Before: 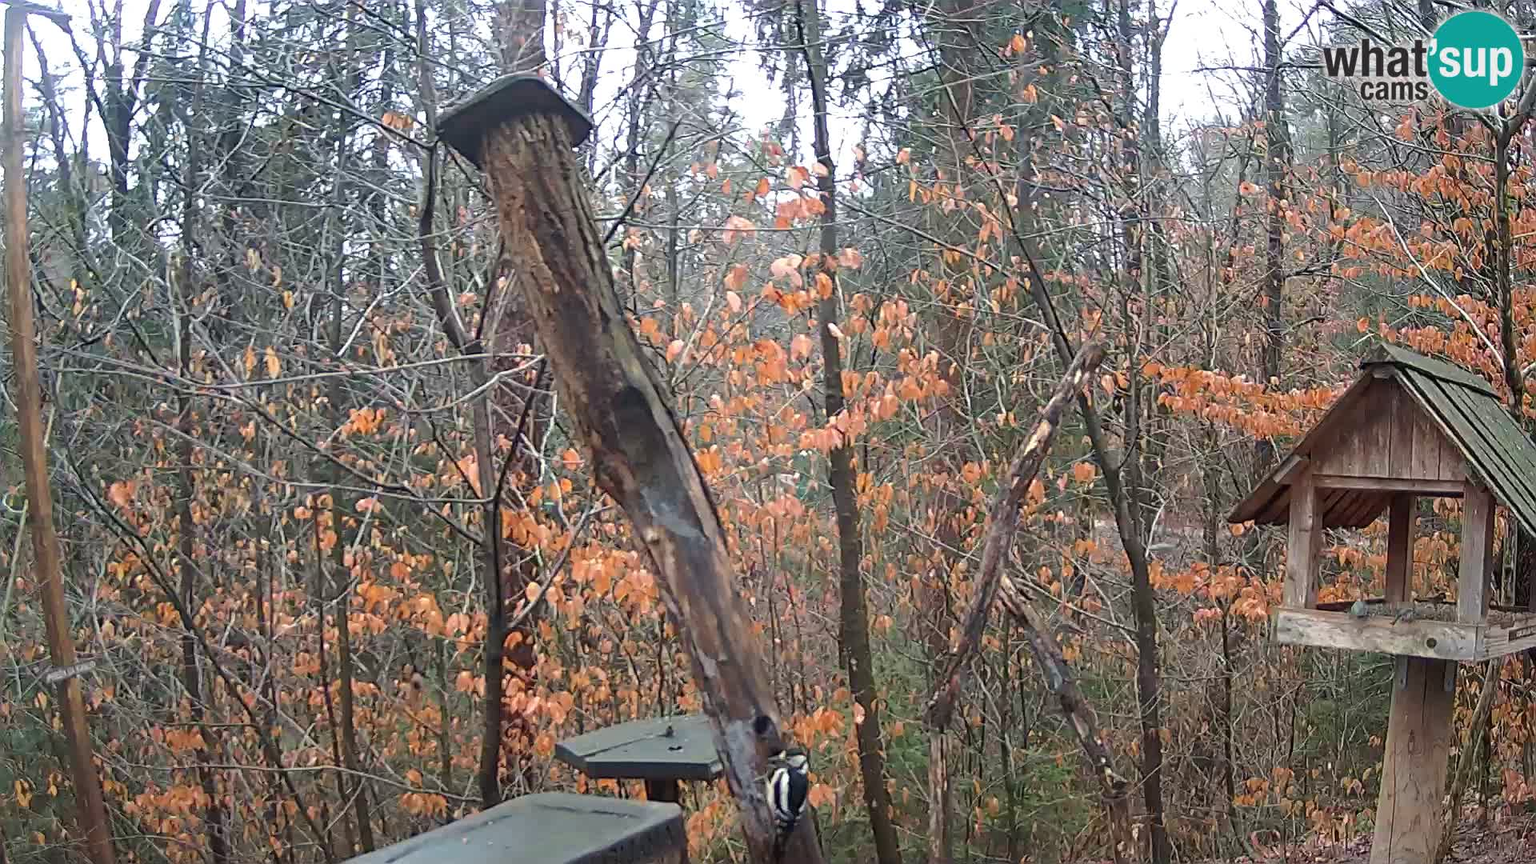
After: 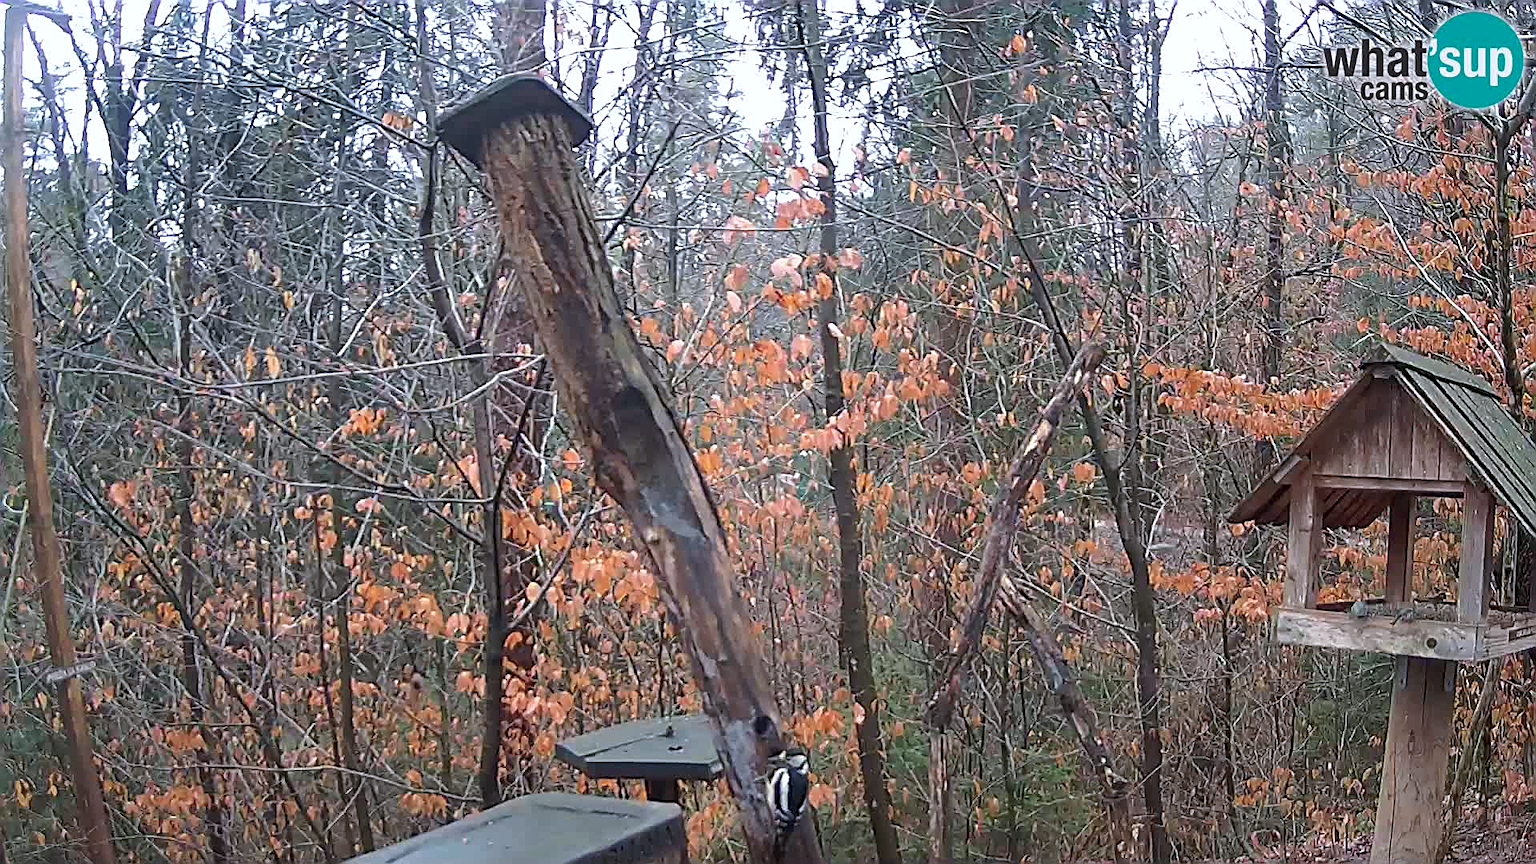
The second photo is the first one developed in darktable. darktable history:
color calibration: gray › normalize channels true, illuminant as shot in camera, x 0.358, y 0.373, temperature 4628.91 K, gamut compression 0.006
sharpen: on, module defaults
